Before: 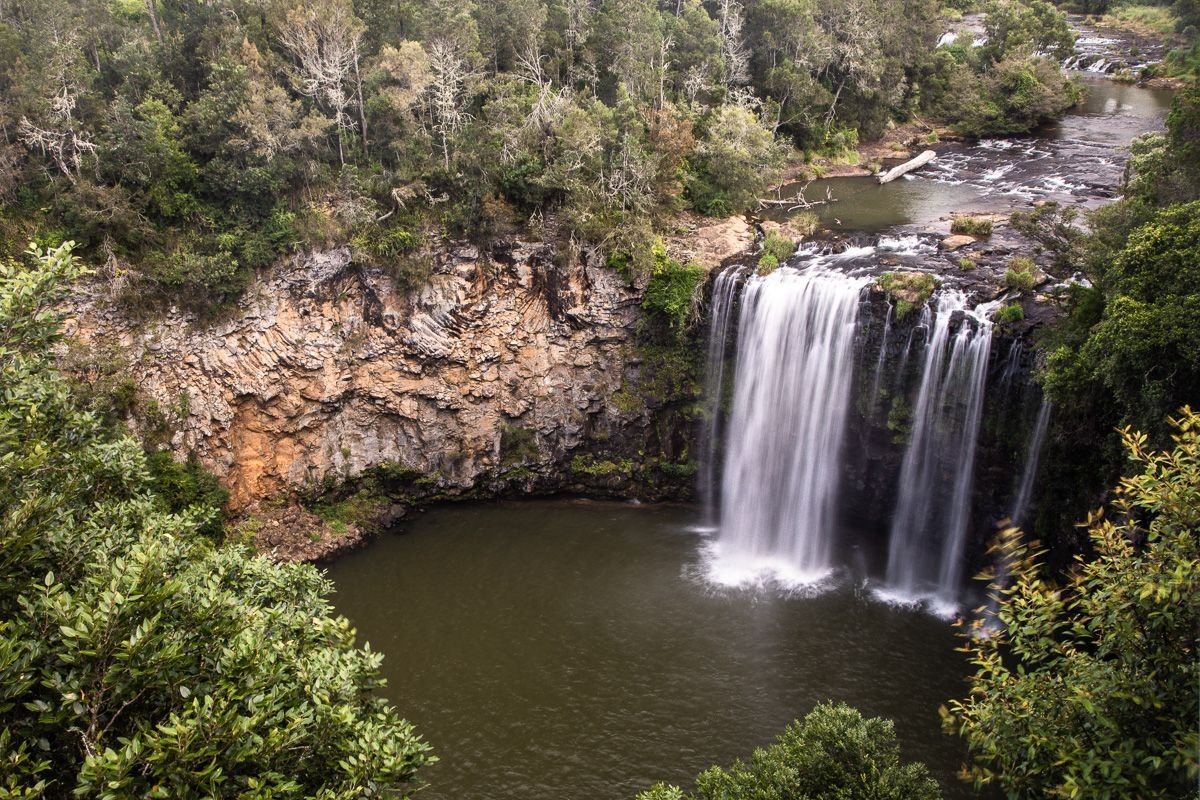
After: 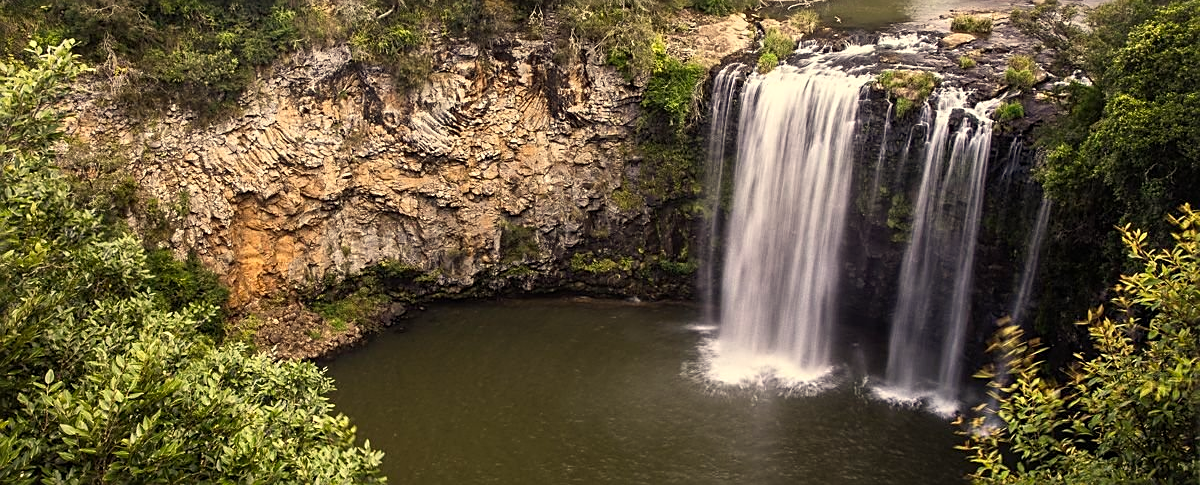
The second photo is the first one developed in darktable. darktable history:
sharpen: on, module defaults
crop and rotate: top 25.357%, bottom 13.942%
color correction: highlights a* 1.39, highlights b* 17.83
